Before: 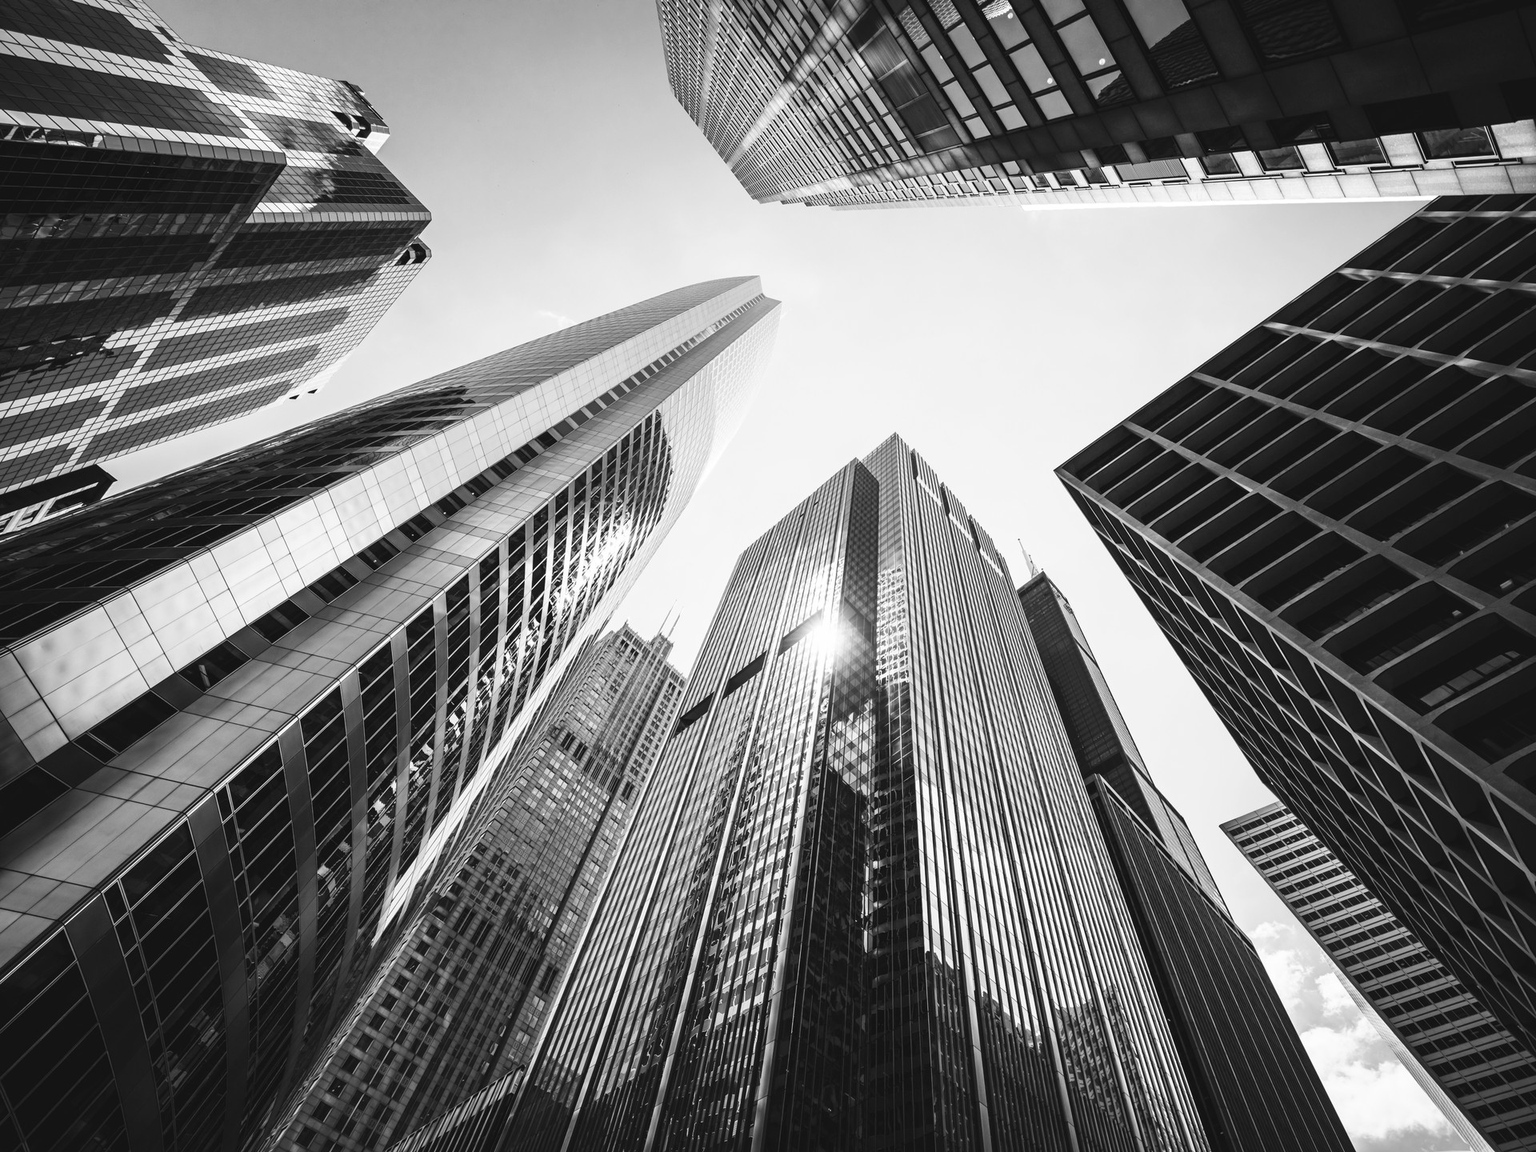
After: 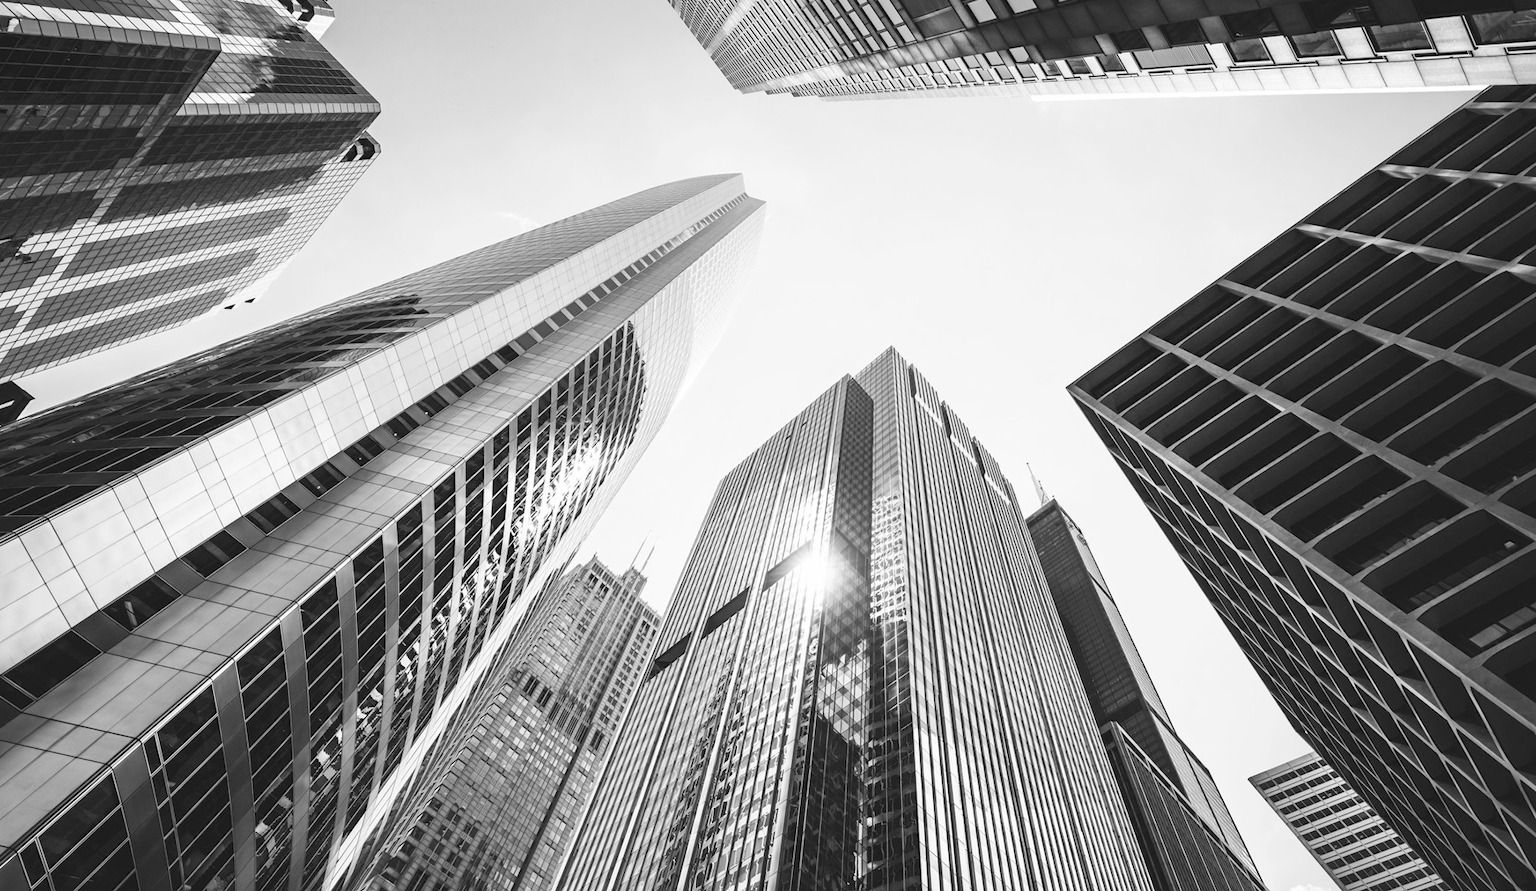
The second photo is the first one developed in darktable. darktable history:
contrast brightness saturation: brightness 0.13
crop: left 5.596%, top 10.314%, right 3.534%, bottom 19.395%
